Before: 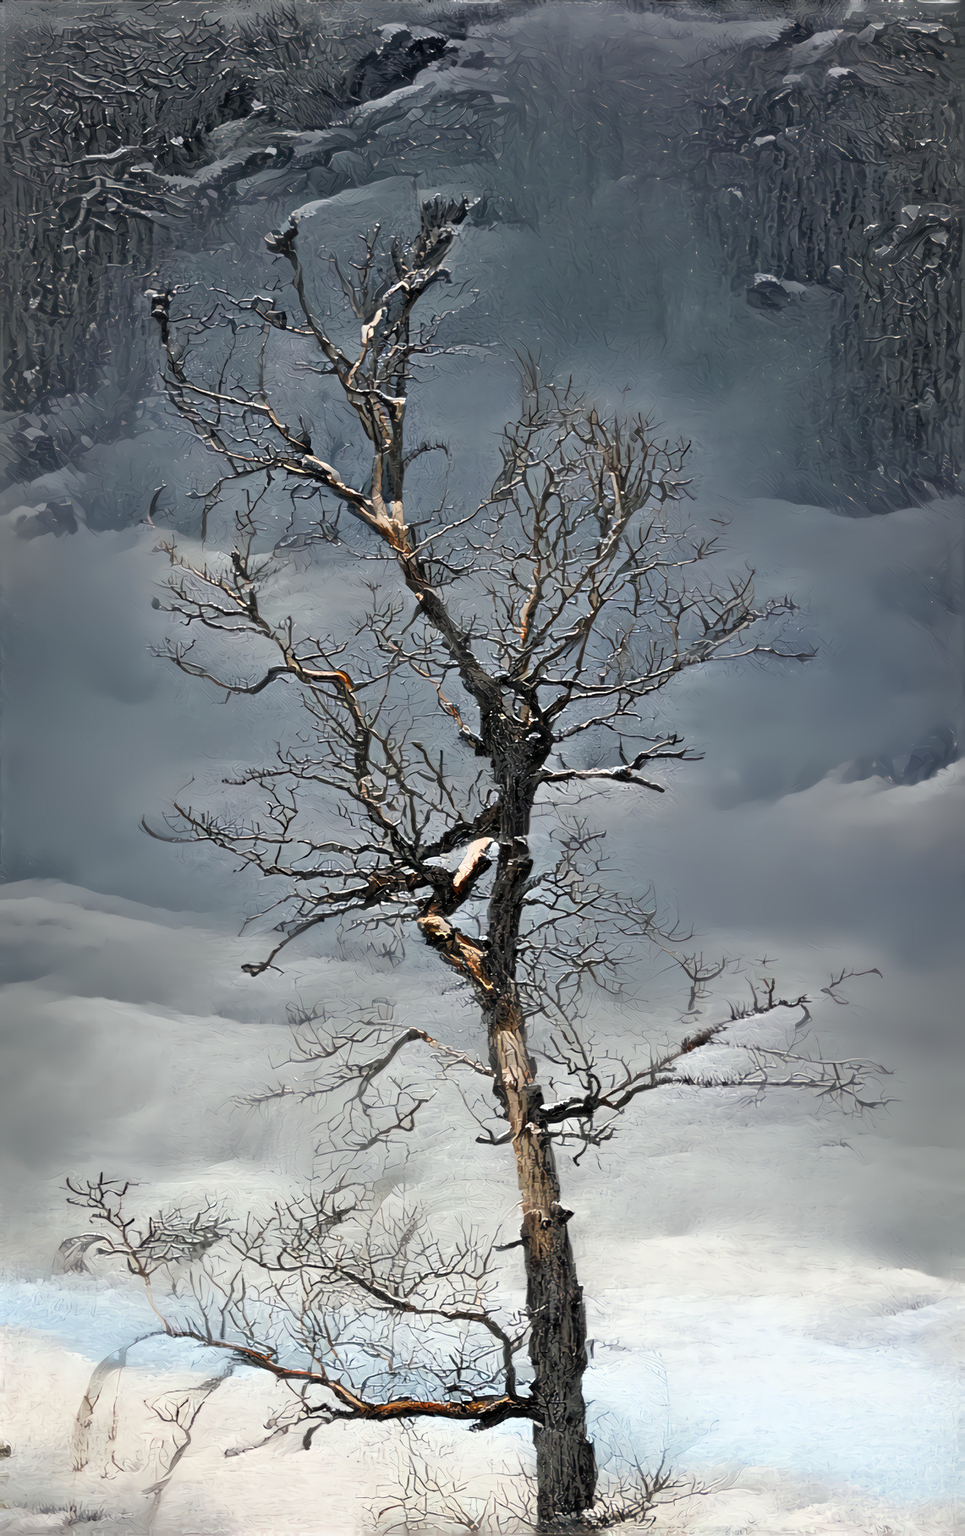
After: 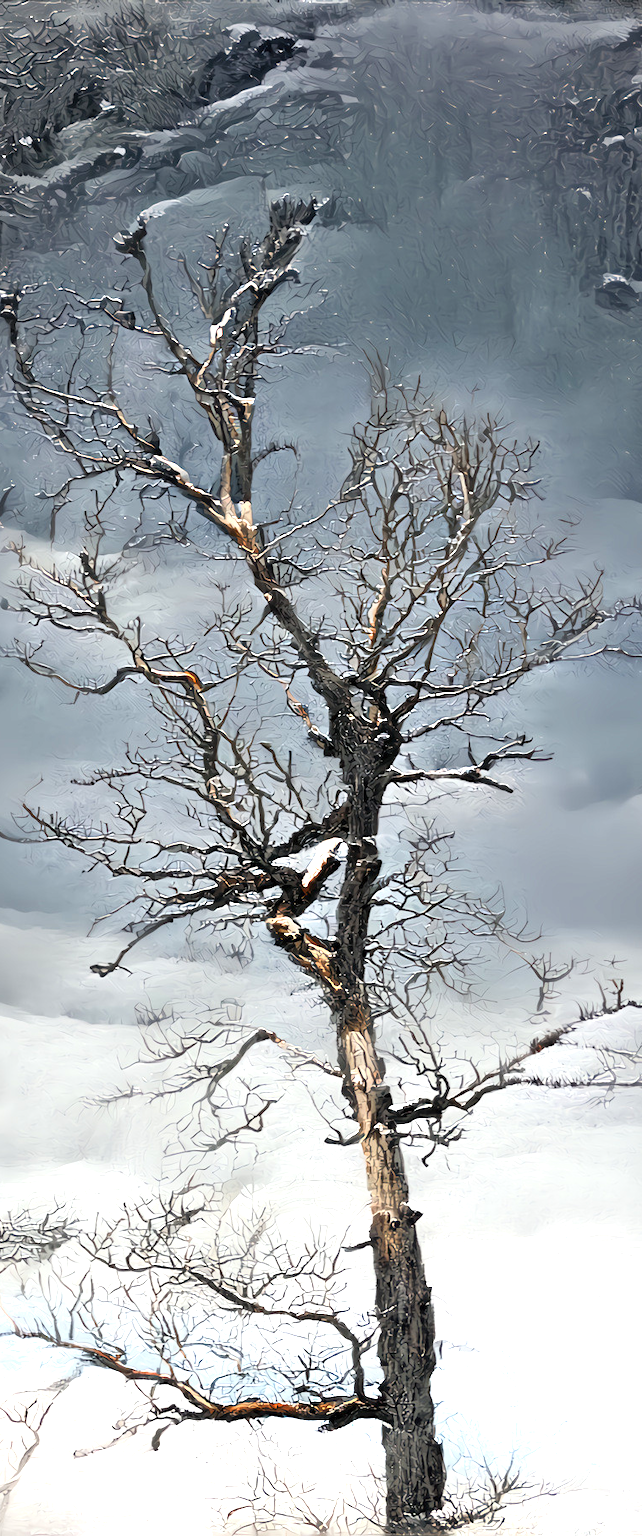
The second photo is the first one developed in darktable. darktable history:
exposure: exposure 0.74 EV, compensate highlight preservation false
shadows and highlights: shadows 0, highlights 40
crop and rotate: left 15.754%, right 17.579%
